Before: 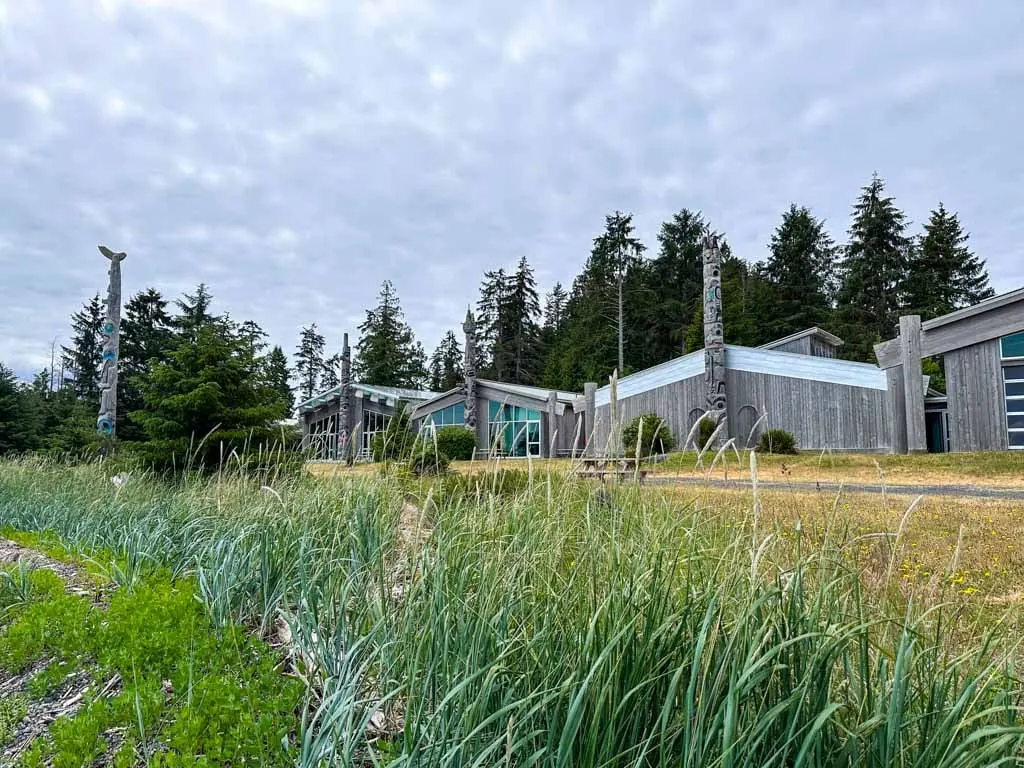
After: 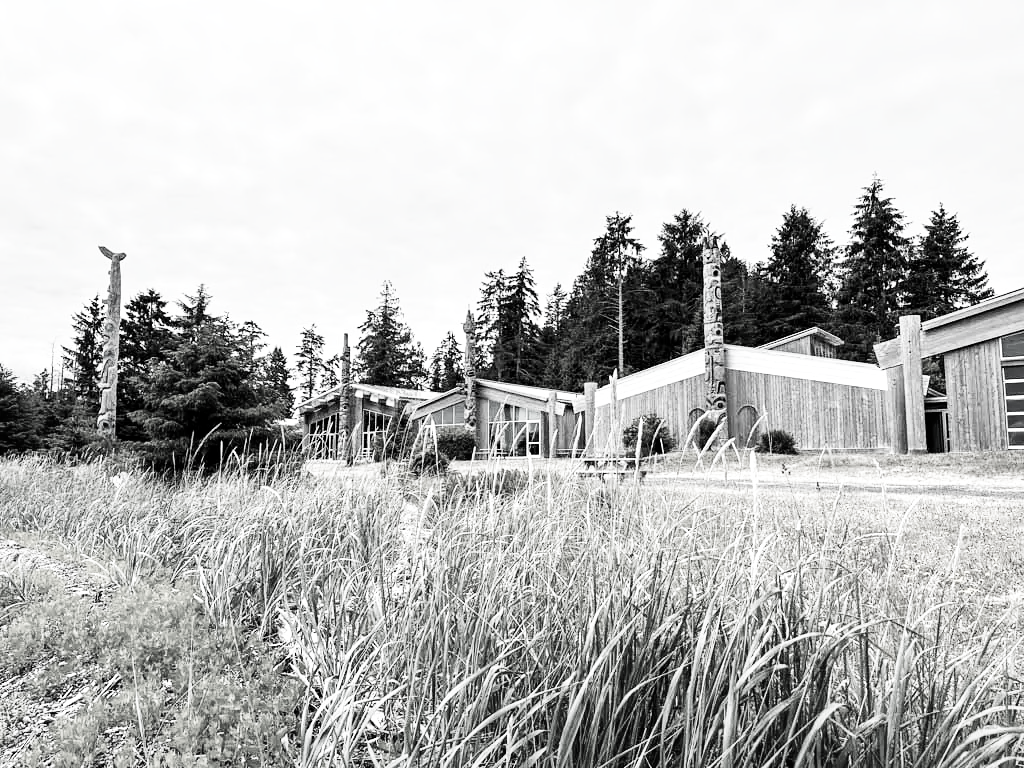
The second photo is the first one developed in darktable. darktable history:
base curve: curves: ch0 [(0, 0) (0.007, 0.004) (0.027, 0.03) (0.046, 0.07) (0.207, 0.54) (0.442, 0.872) (0.673, 0.972) (1, 1)], preserve colors none
local contrast: mode bilateral grid, contrast 20, coarseness 50, detail 119%, midtone range 0.2
color correction: highlights b* -0.025, saturation 2.1
contrast brightness saturation: saturation -0.985
